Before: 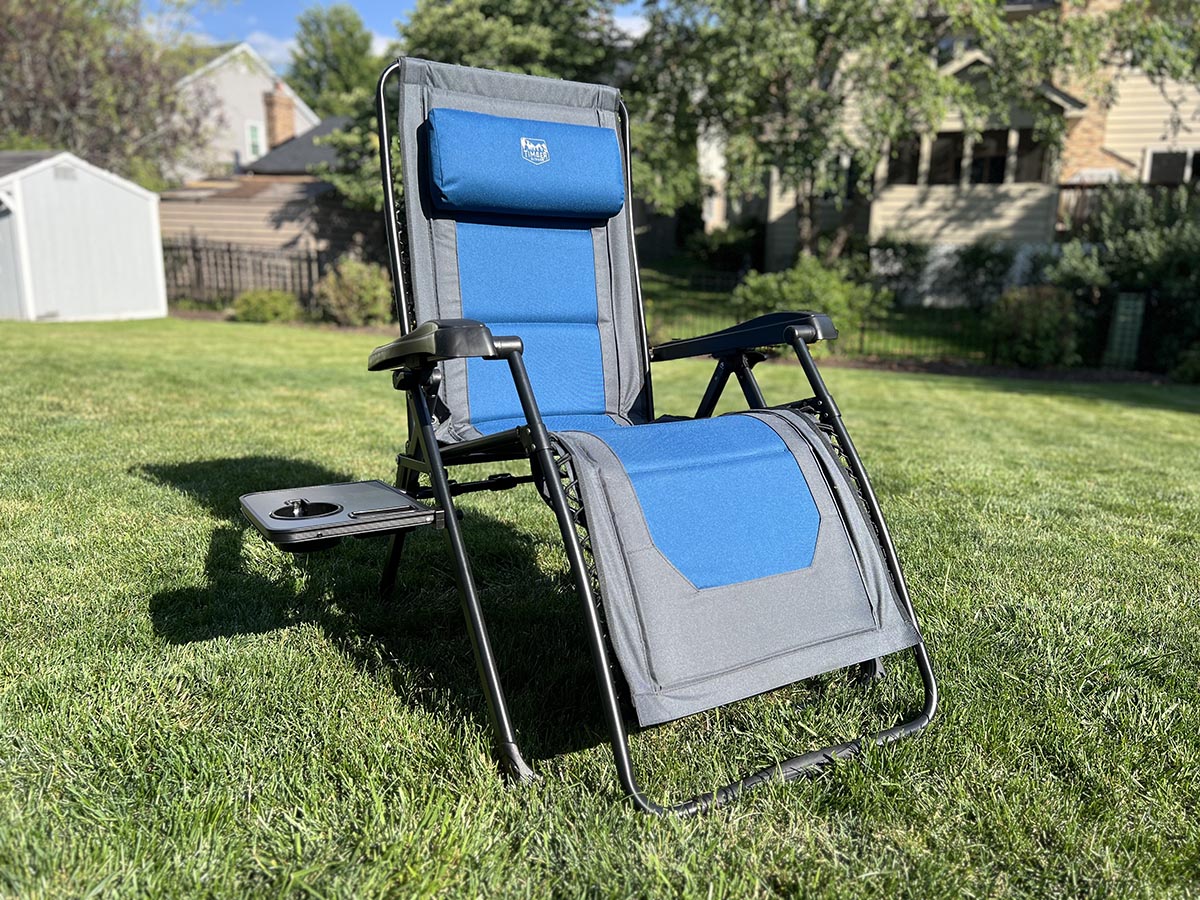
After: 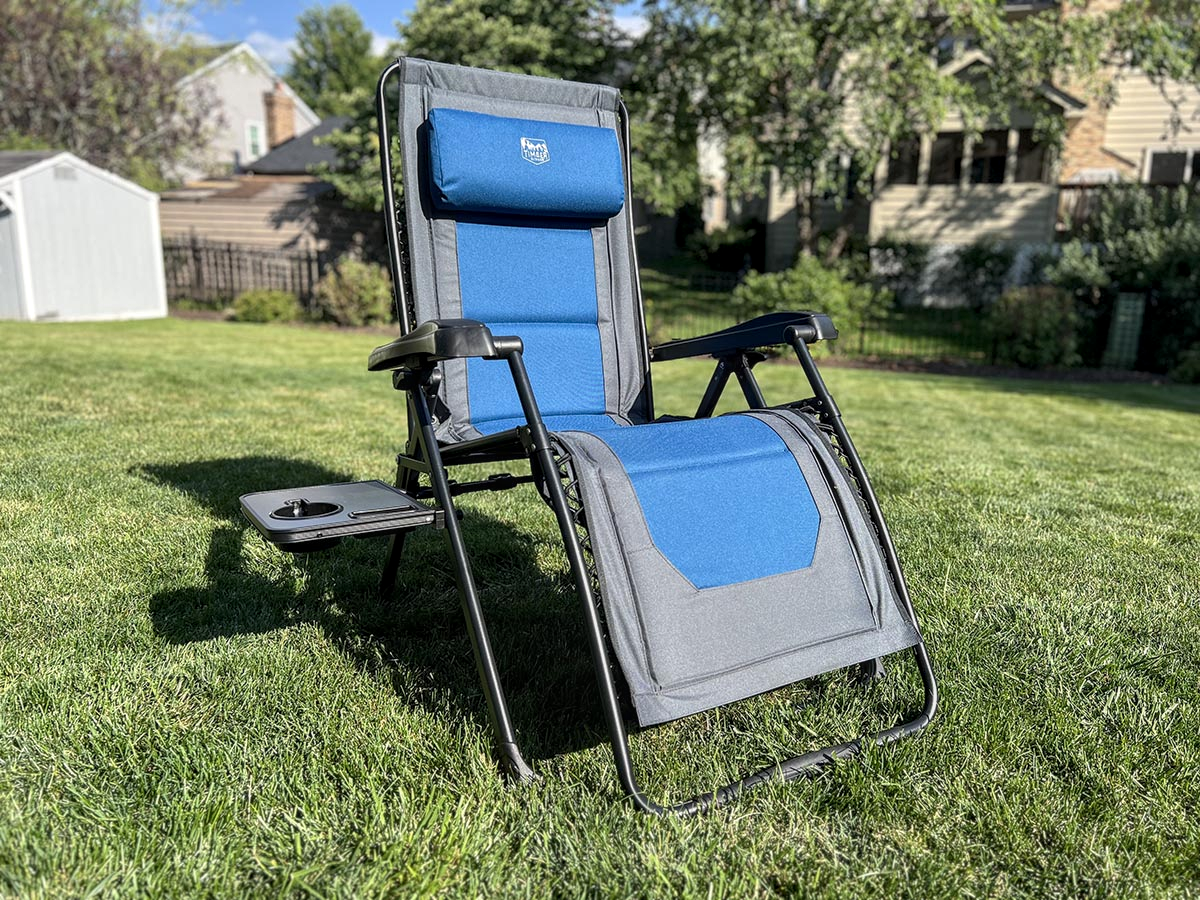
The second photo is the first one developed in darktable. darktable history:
tone equalizer: -7 EV 0.18 EV, -6 EV 0.12 EV, -5 EV 0.08 EV, -4 EV 0.04 EV, -2 EV -0.02 EV, -1 EV -0.04 EV, +0 EV -0.06 EV, luminance estimator HSV value / RGB max
local contrast: on, module defaults
